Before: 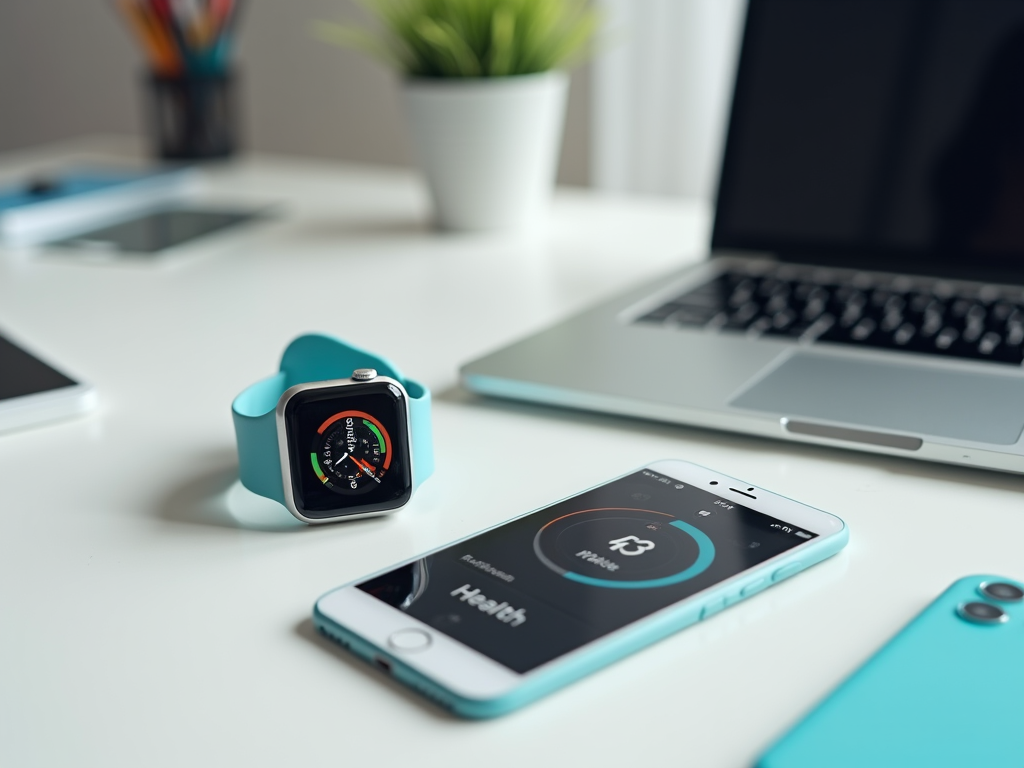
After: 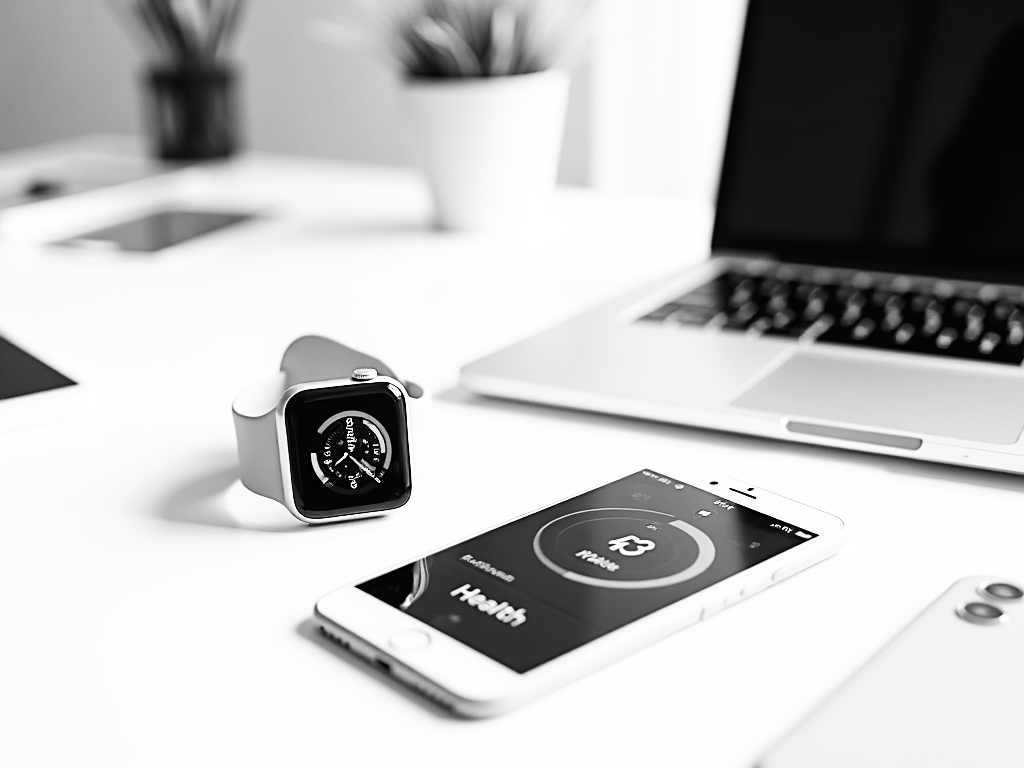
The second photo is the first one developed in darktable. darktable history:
monochrome: a 1.94, b -0.638
sharpen: on, module defaults
base curve: curves: ch0 [(0, 0) (0.007, 0.004) (0.027, 0.03) (0.046, 0.07) (0.207, 0.54) (0.442, 0.872) (0.673, 0.972) (1, 1)], preserve colors none
